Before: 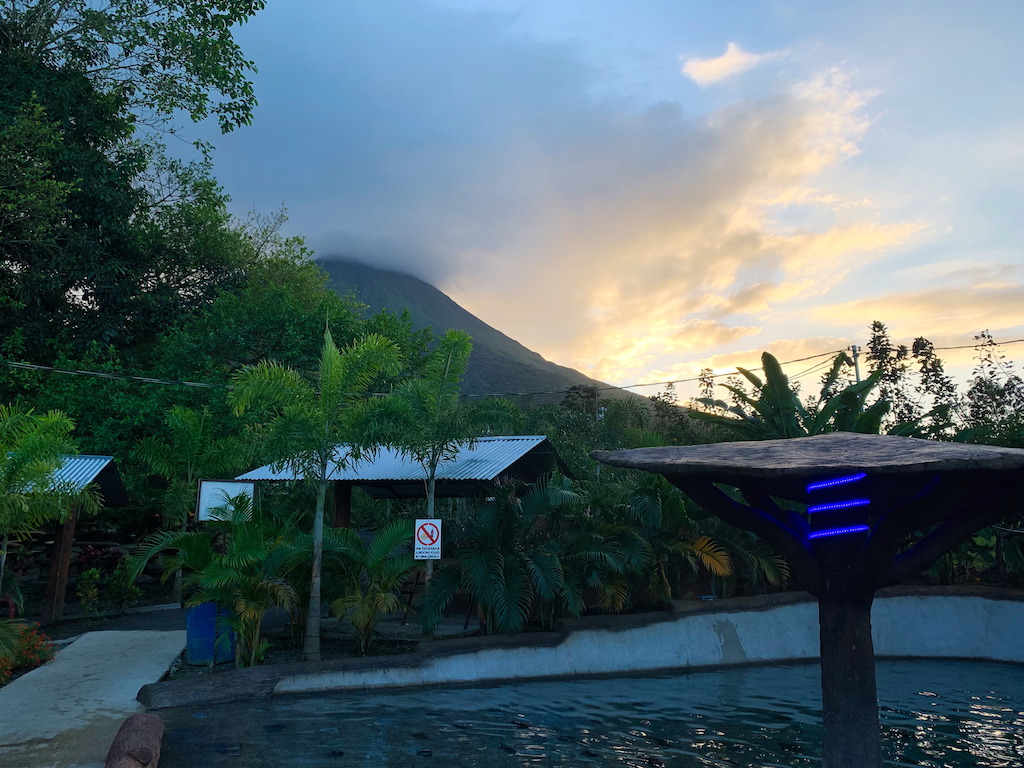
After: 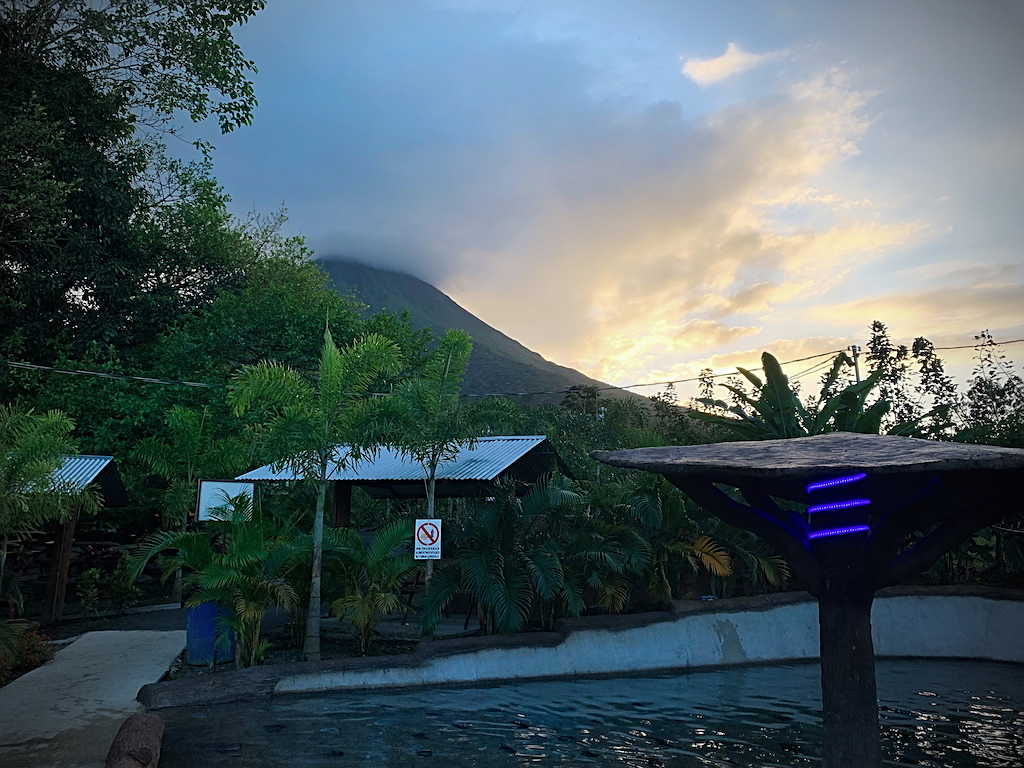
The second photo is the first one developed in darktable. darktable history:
color zones: curves: ch1 [(0.113, 0.438) (0.75, 0.5)]; ch2 [(0.12, 0.526) (0.75, 0.5)]
exposure: exposure -0.05 EV
sharpen: on, module defaults
vignetting: fall-off start 75%, brightness -0.692, width/height ratio 1.084
